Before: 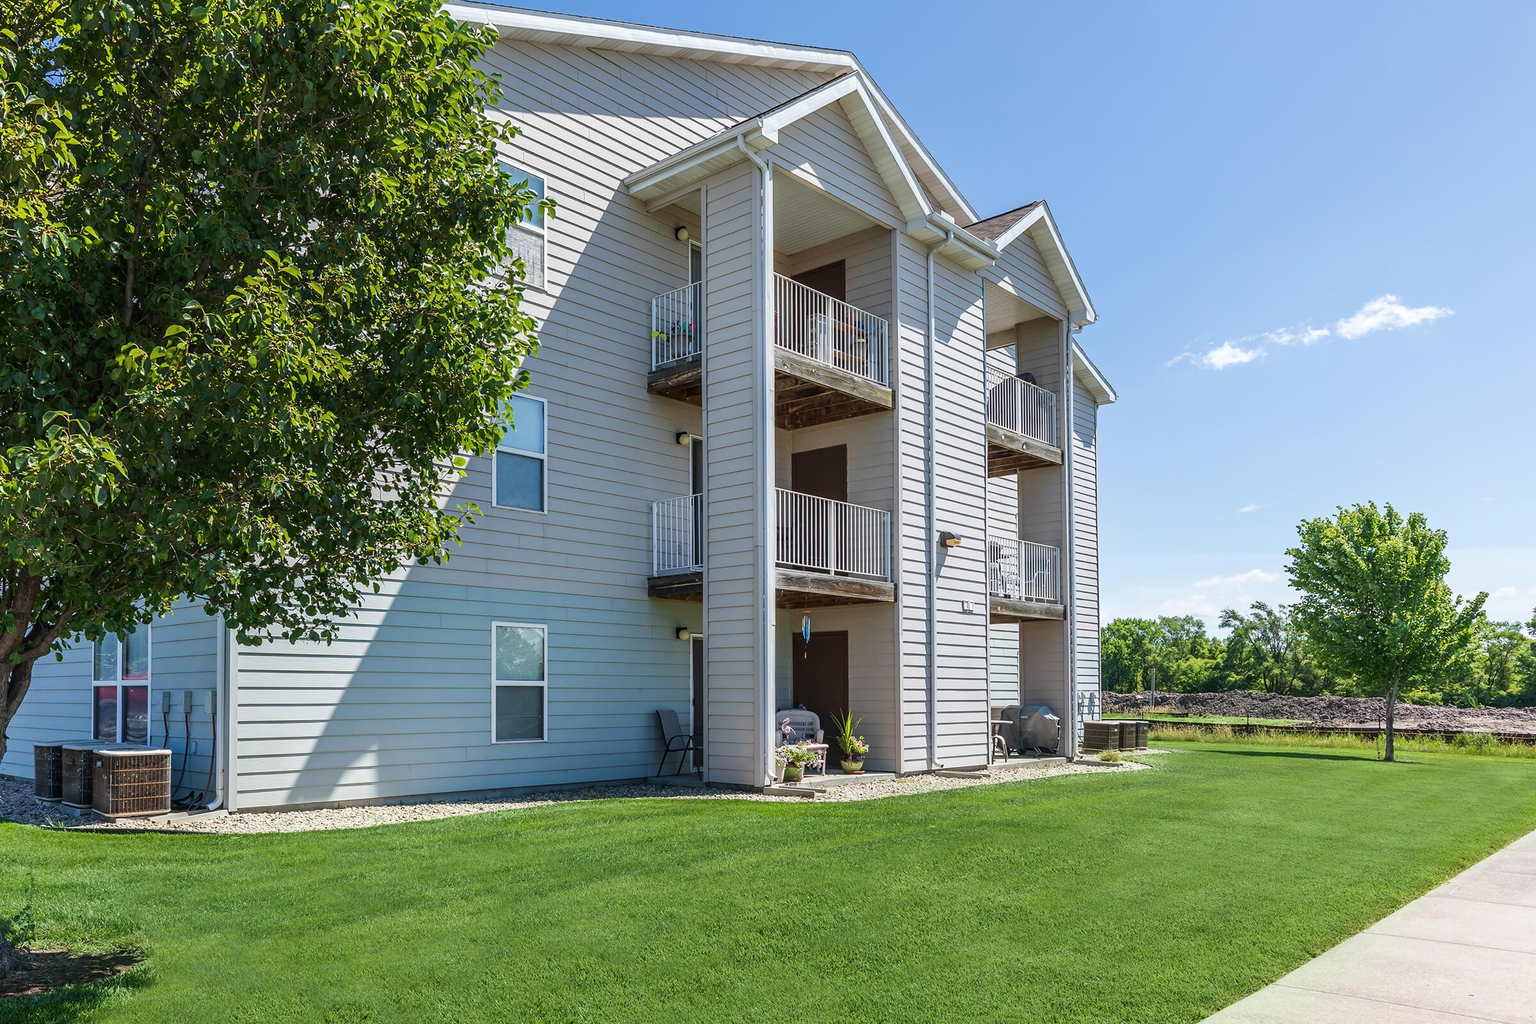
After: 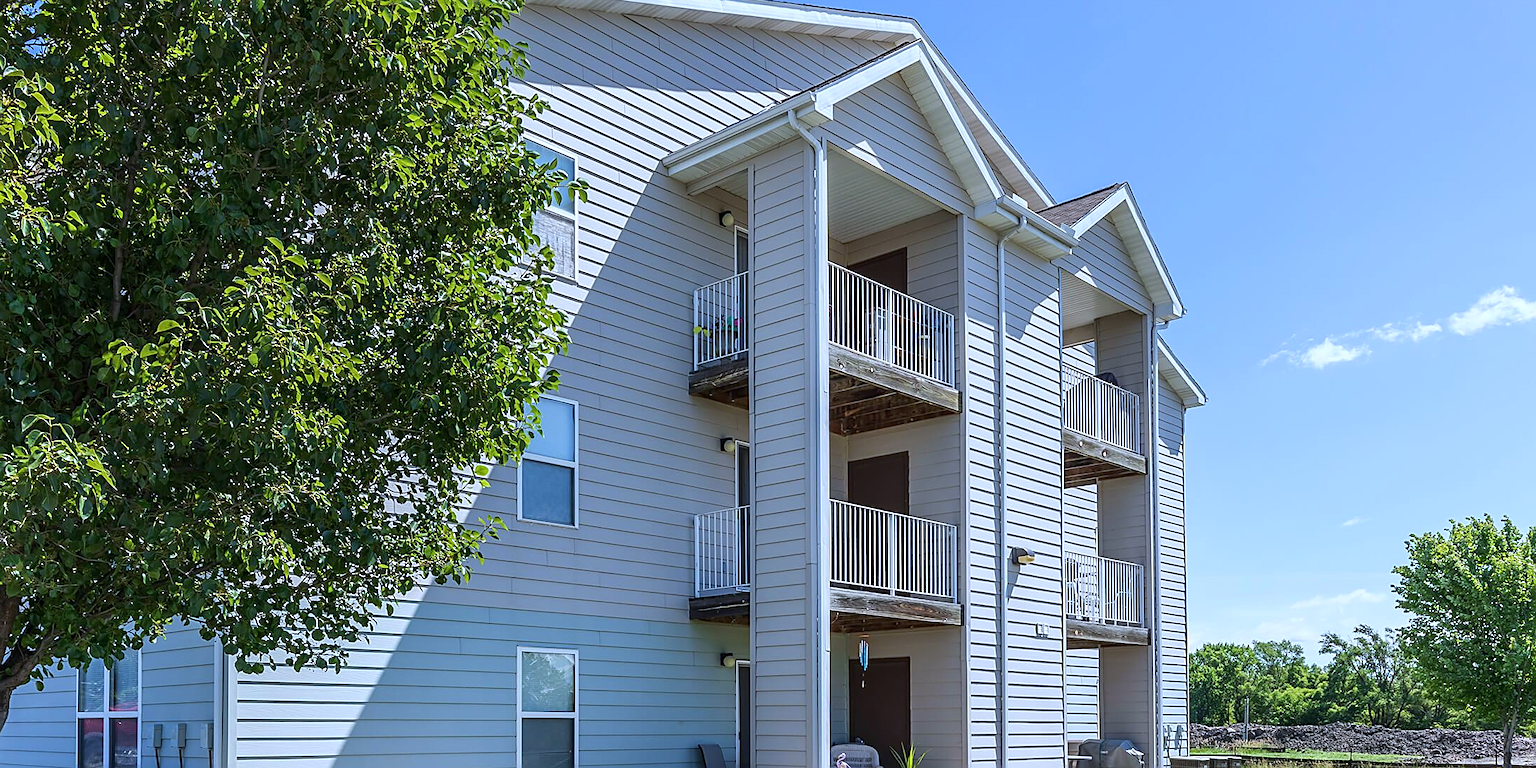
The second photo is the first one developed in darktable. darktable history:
sharpen: on, module defaults
crop: left 1.509%, top 3.452%, right 7.696%, bottom 28.452%
white balance: red 0.926, green 1.003, blue 1.133
